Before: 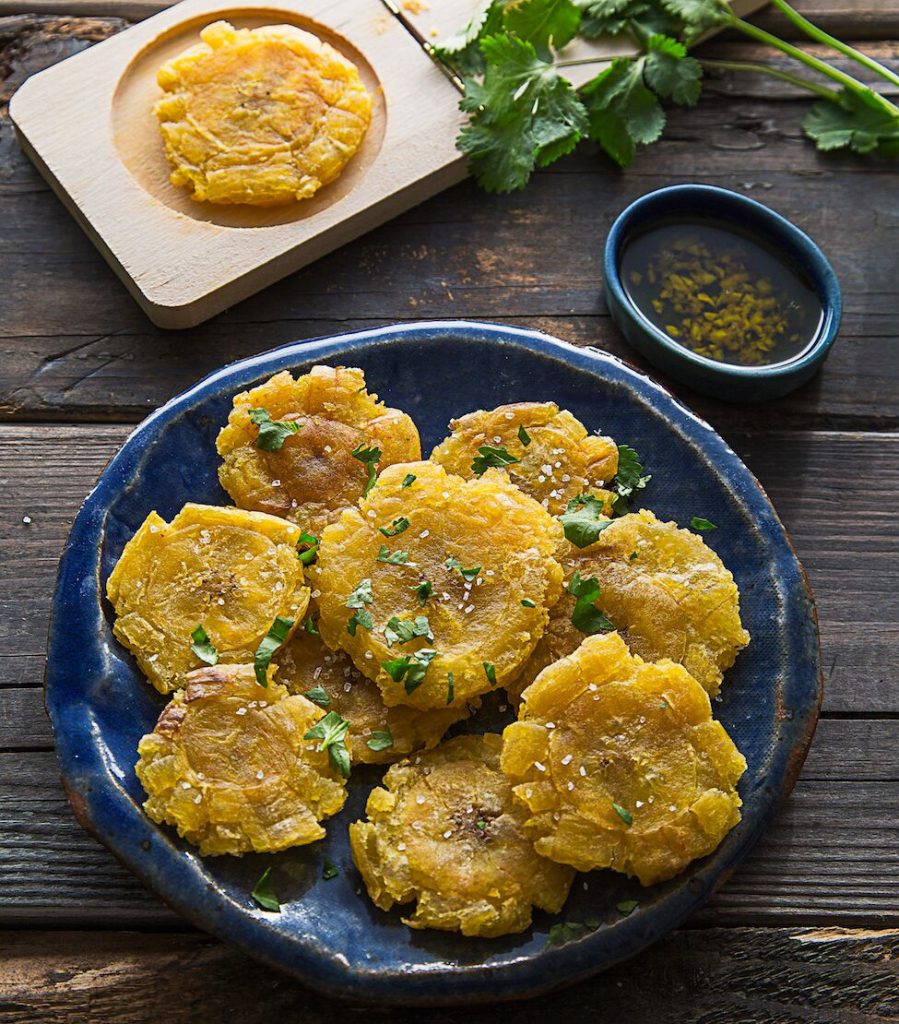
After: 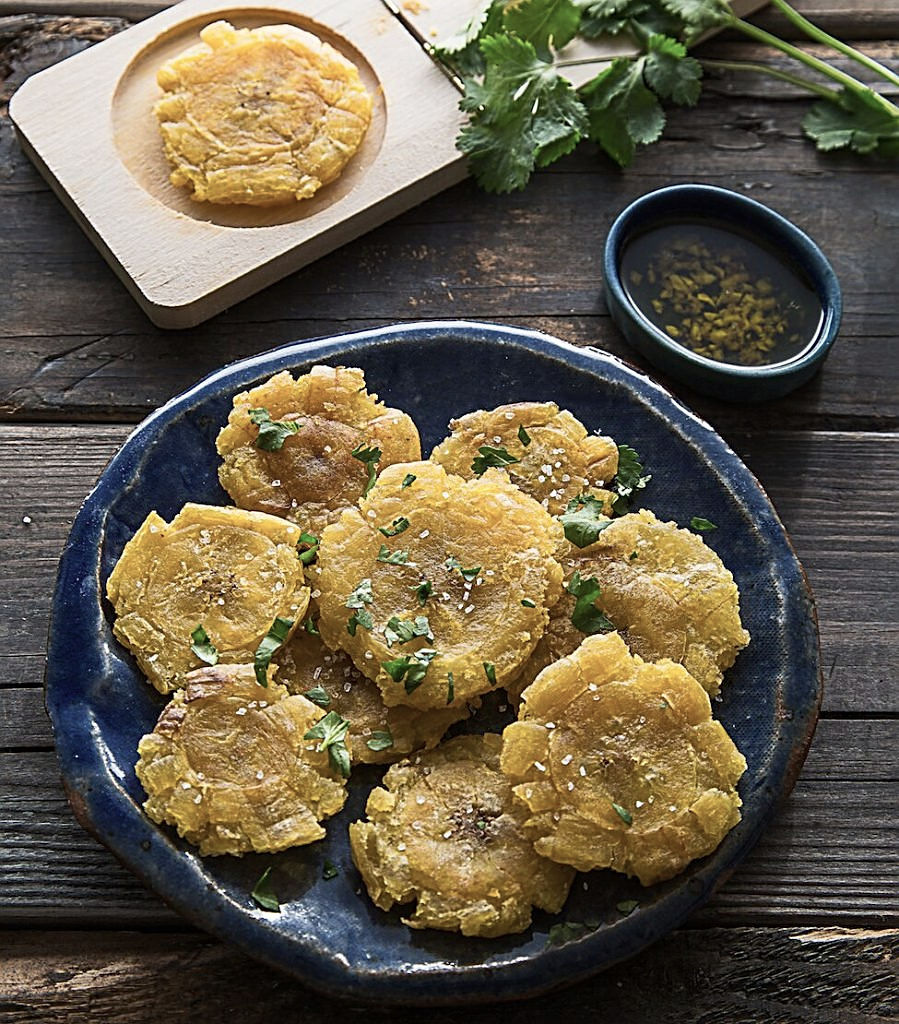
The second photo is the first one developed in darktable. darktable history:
sharpen: on, module defaults
contrast brightness saturation: contrast 0.099, saturation -0.289
